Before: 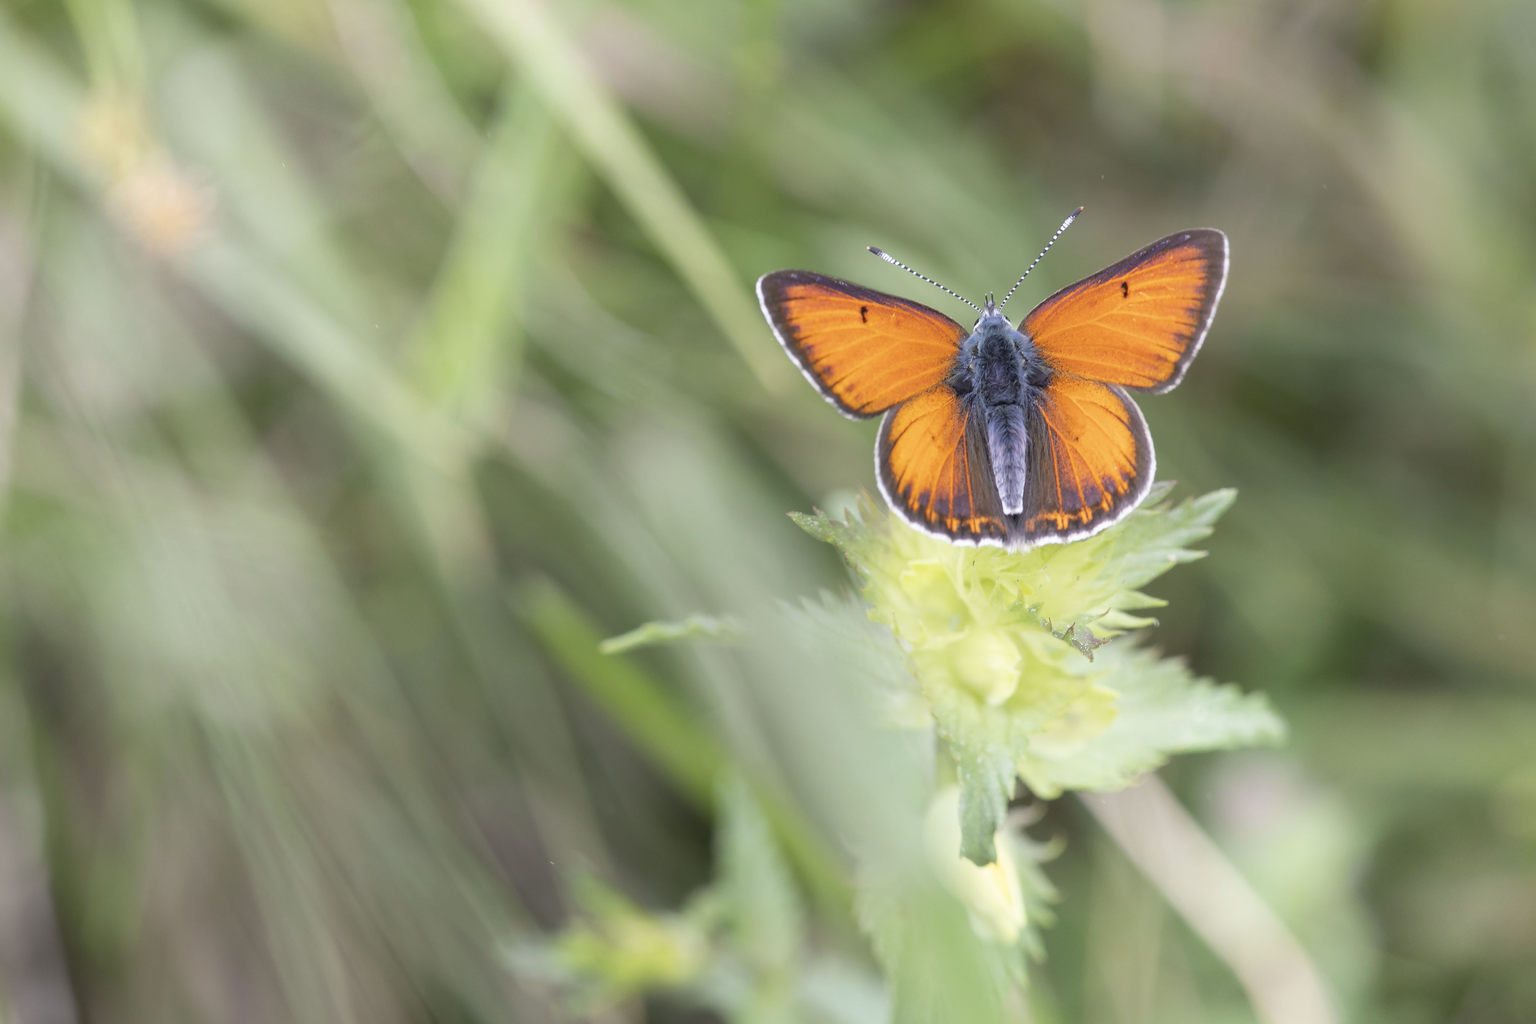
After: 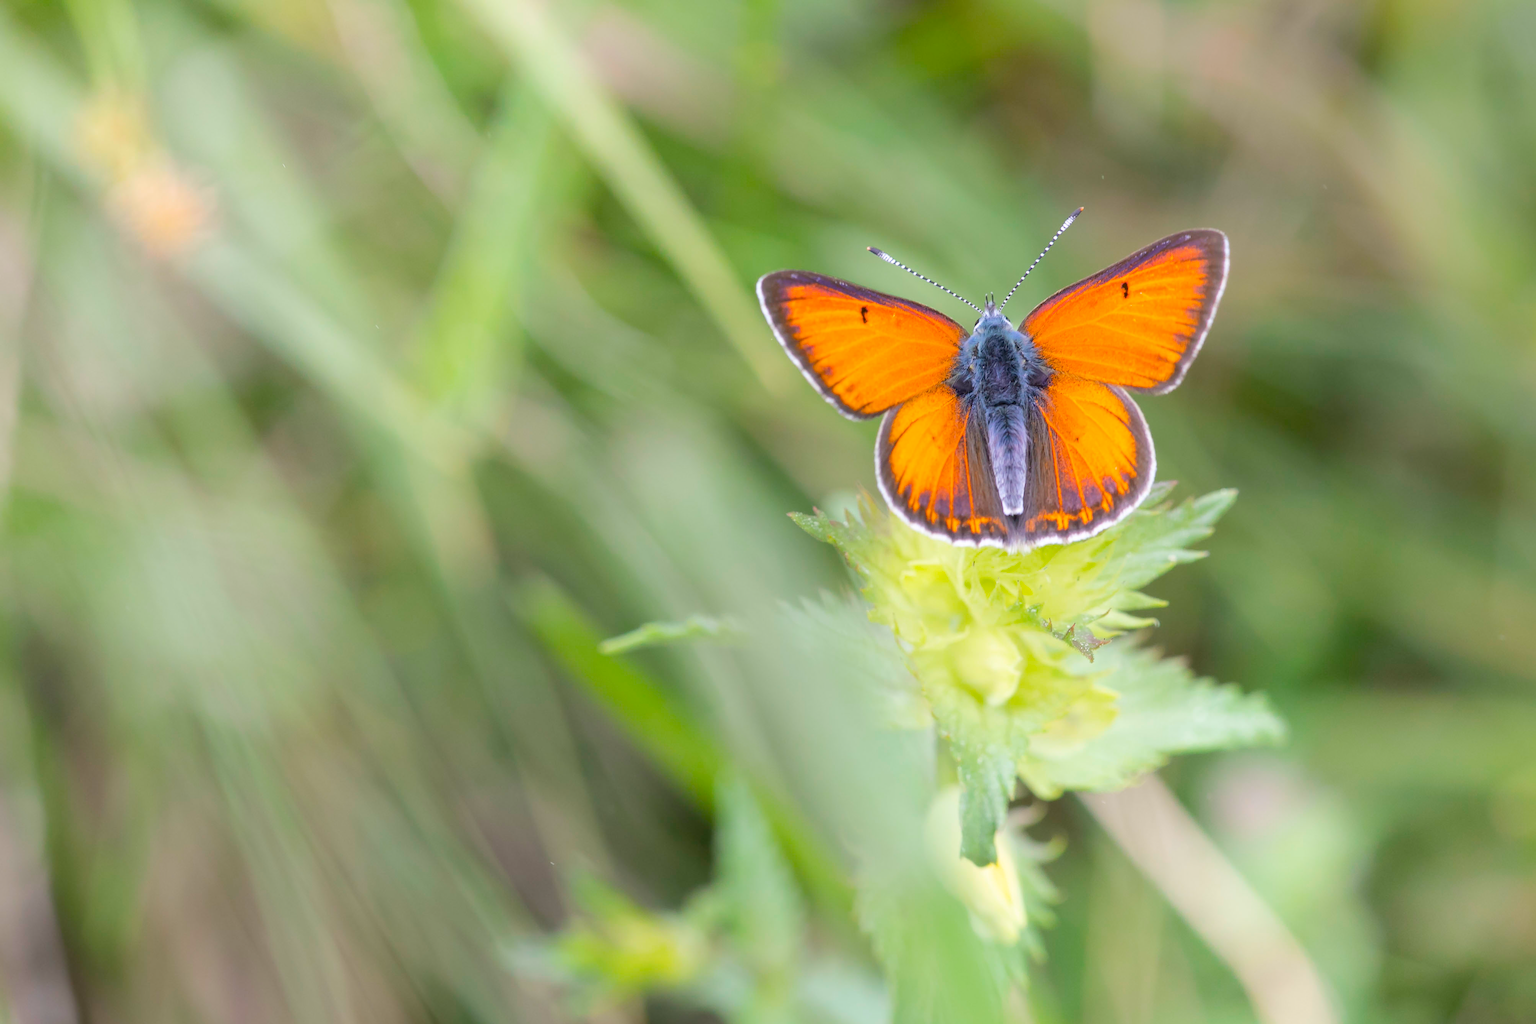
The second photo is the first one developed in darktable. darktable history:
base curve: preserve colors none
color balance rgb: perceptual saturation grading › global saturation 25%, perceptual brilliance grading › mid-tones 10%, perceptual brilliance grading › shadows 15%, global vibrance 20%
